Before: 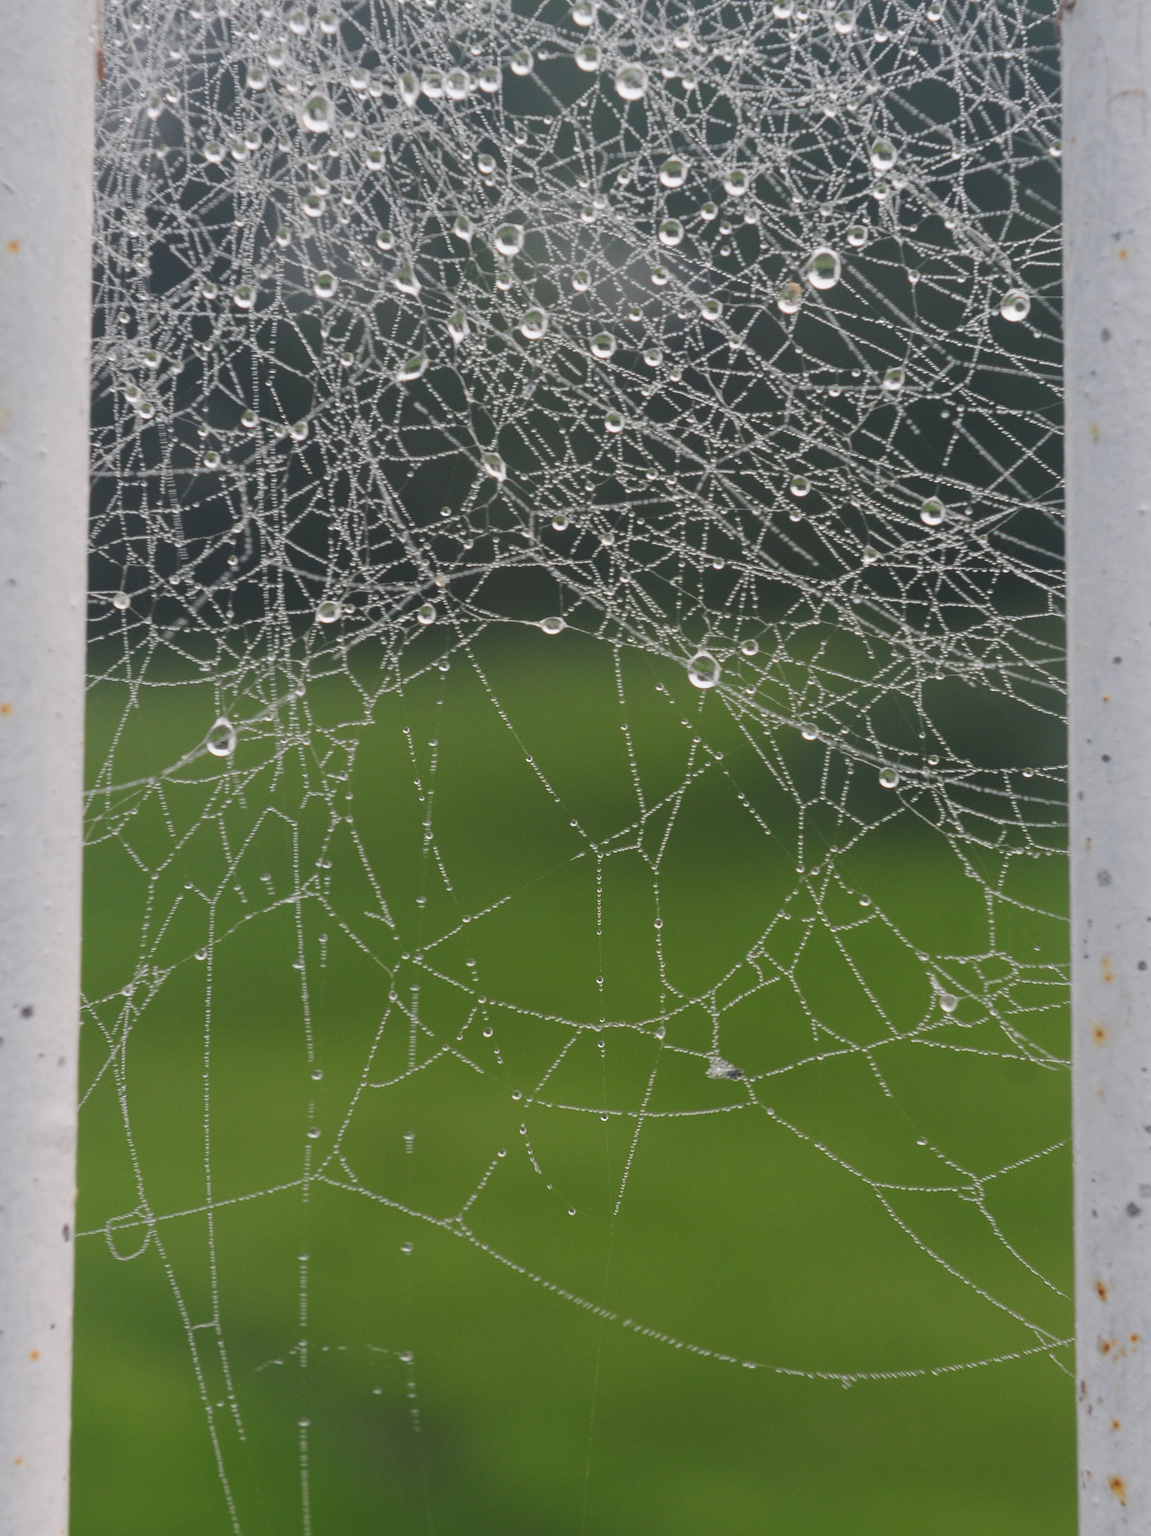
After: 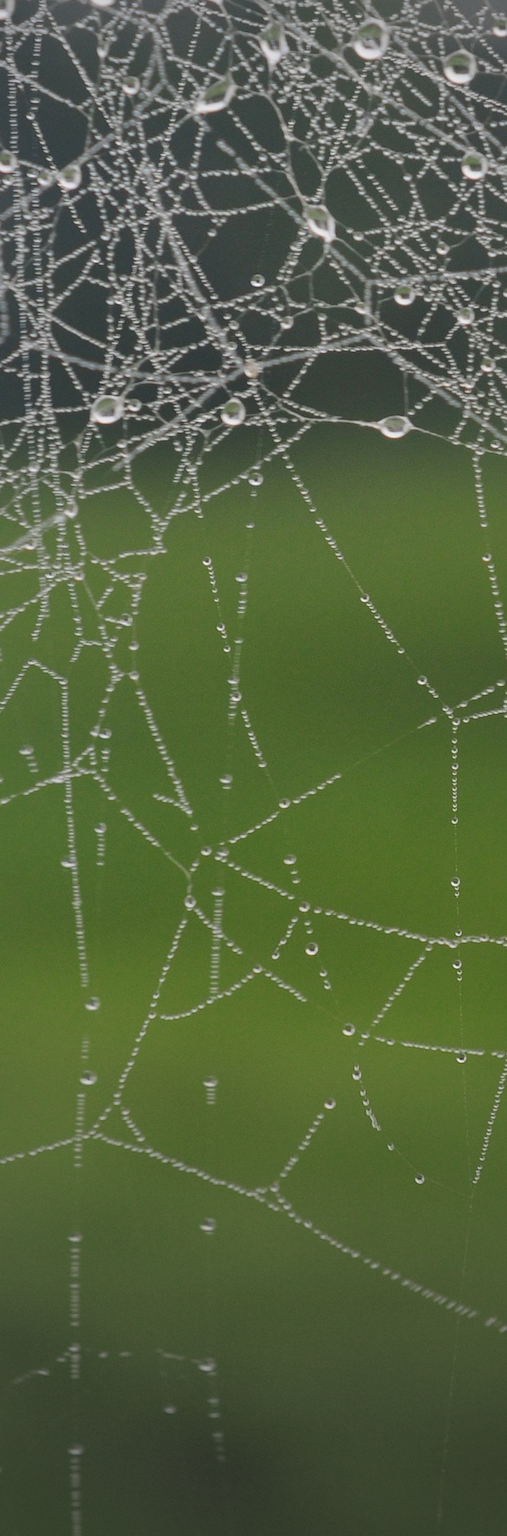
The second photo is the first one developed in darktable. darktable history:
shadows and highlights: on, module defaults
vignetting: fall-off start 99.11%, fall-off radius 100.64%, center (0.218, -0.228), width/height ratio 1.426
crop and rotate: left 21.305%, top 19.072%, right 44.334%, bottom 2.986%
color zones: curves: ch1 [(0, 0.469) (0.001, 0.469) (0.12, 0.446) (0.248, 0.469) (0.5, 0.5) (0.748, 0.5) (0.999, 0.469) (1, 0.469)]
